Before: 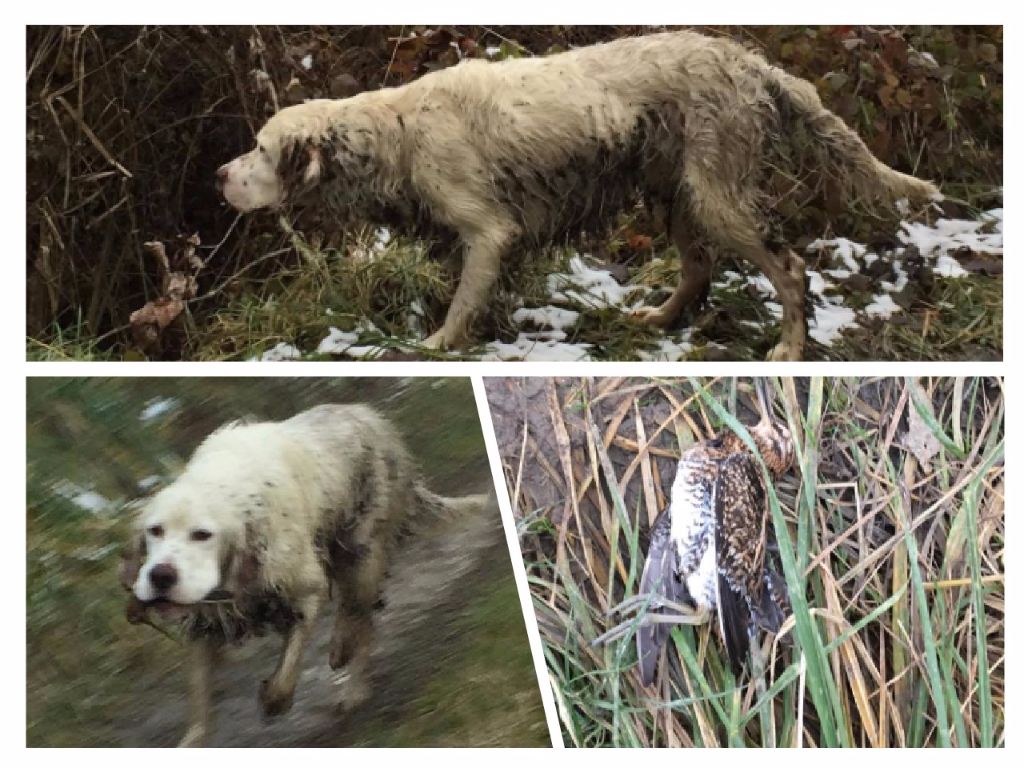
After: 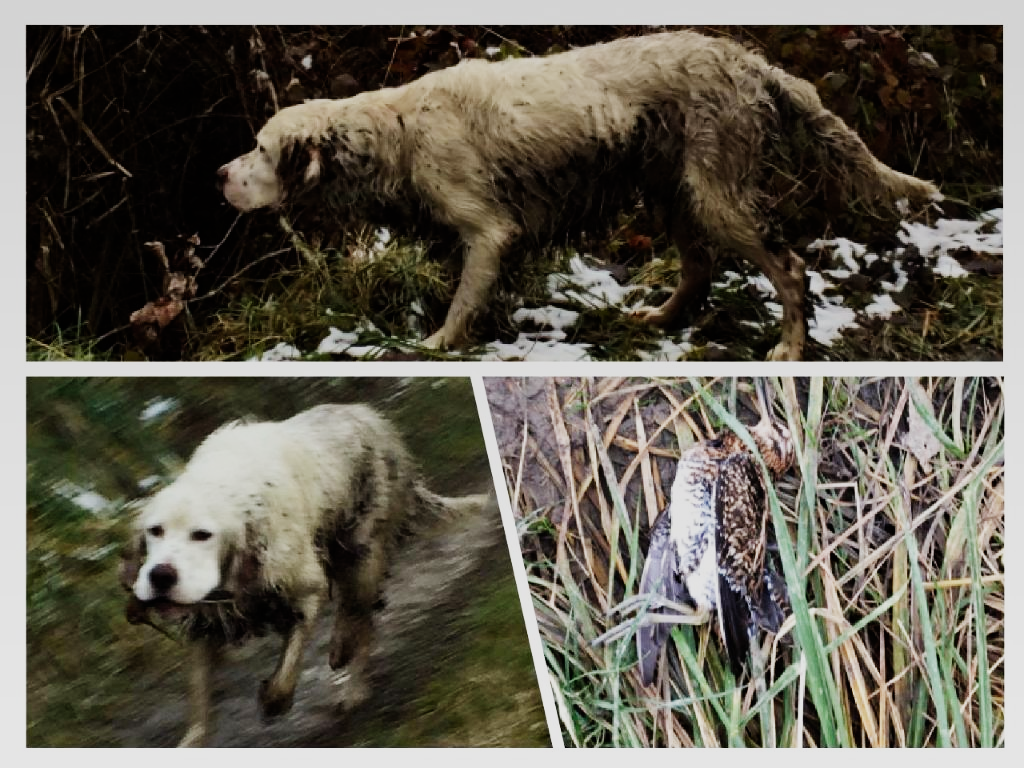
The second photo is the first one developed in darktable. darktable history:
sigmoid: contrast 1.81, skew -0.21, preserve hue 0%, red attenuation 0.1, red rotation 0.035, green attenuation 0.1, green rotation -0.017, blue attenuation 0.15, blue rotation -0.052, base primaries Rec2020
graduated density: on, module defaults
